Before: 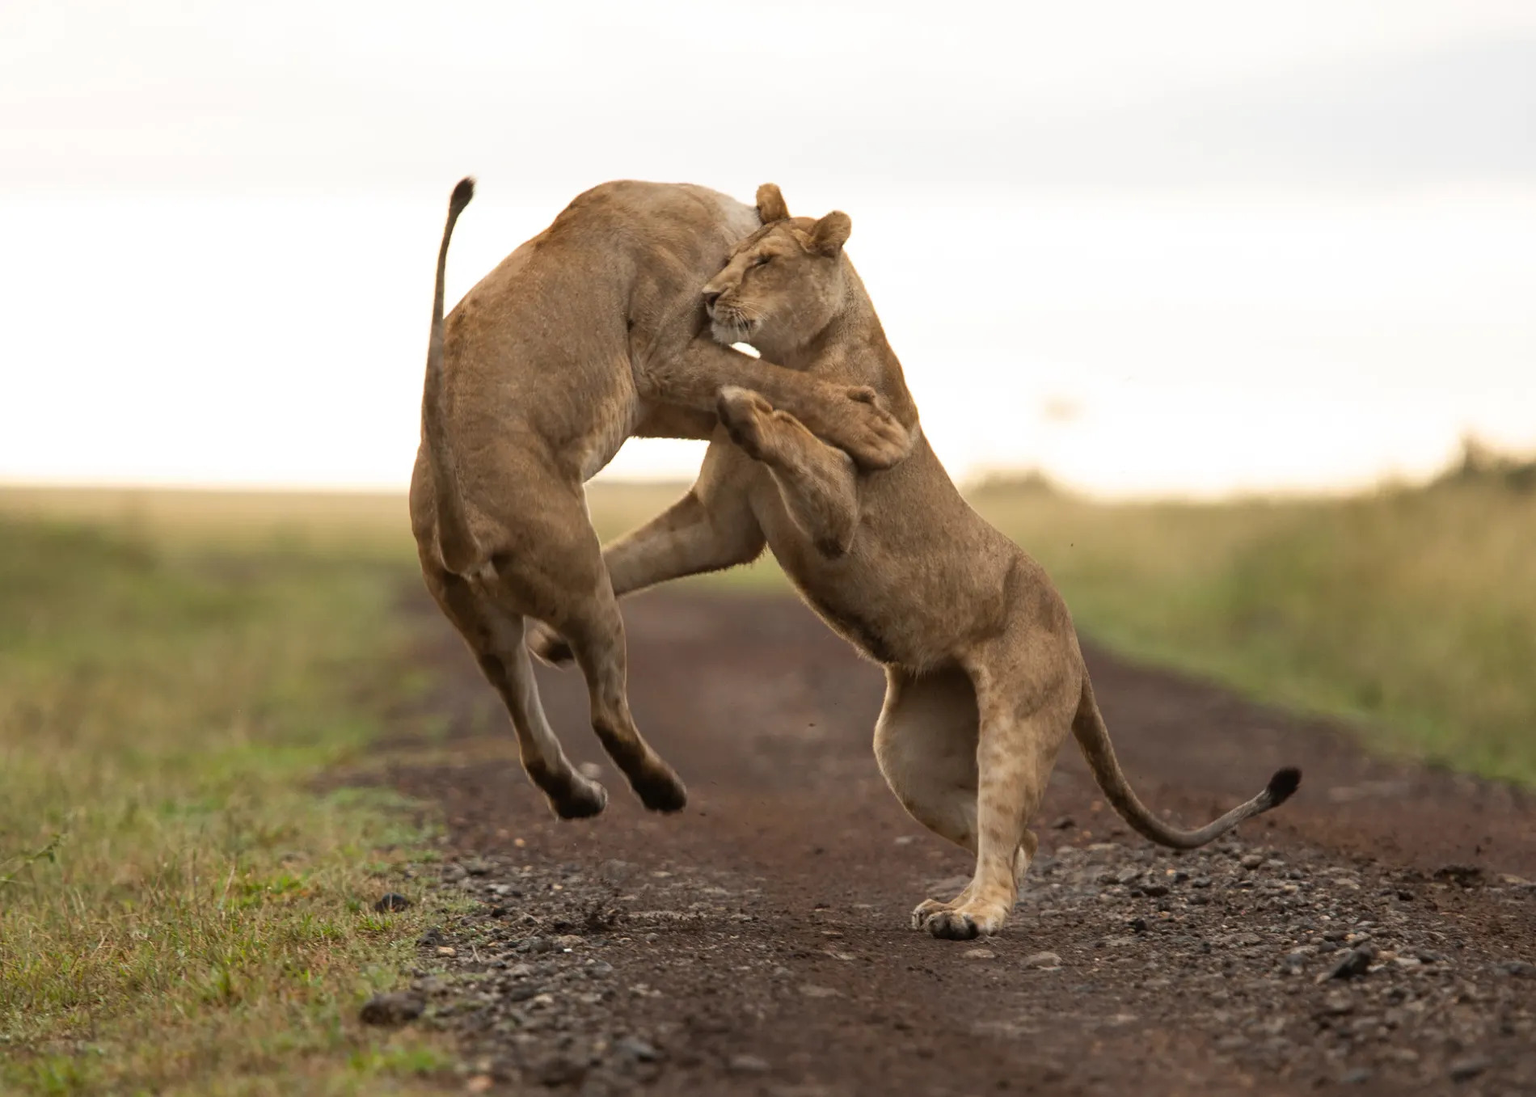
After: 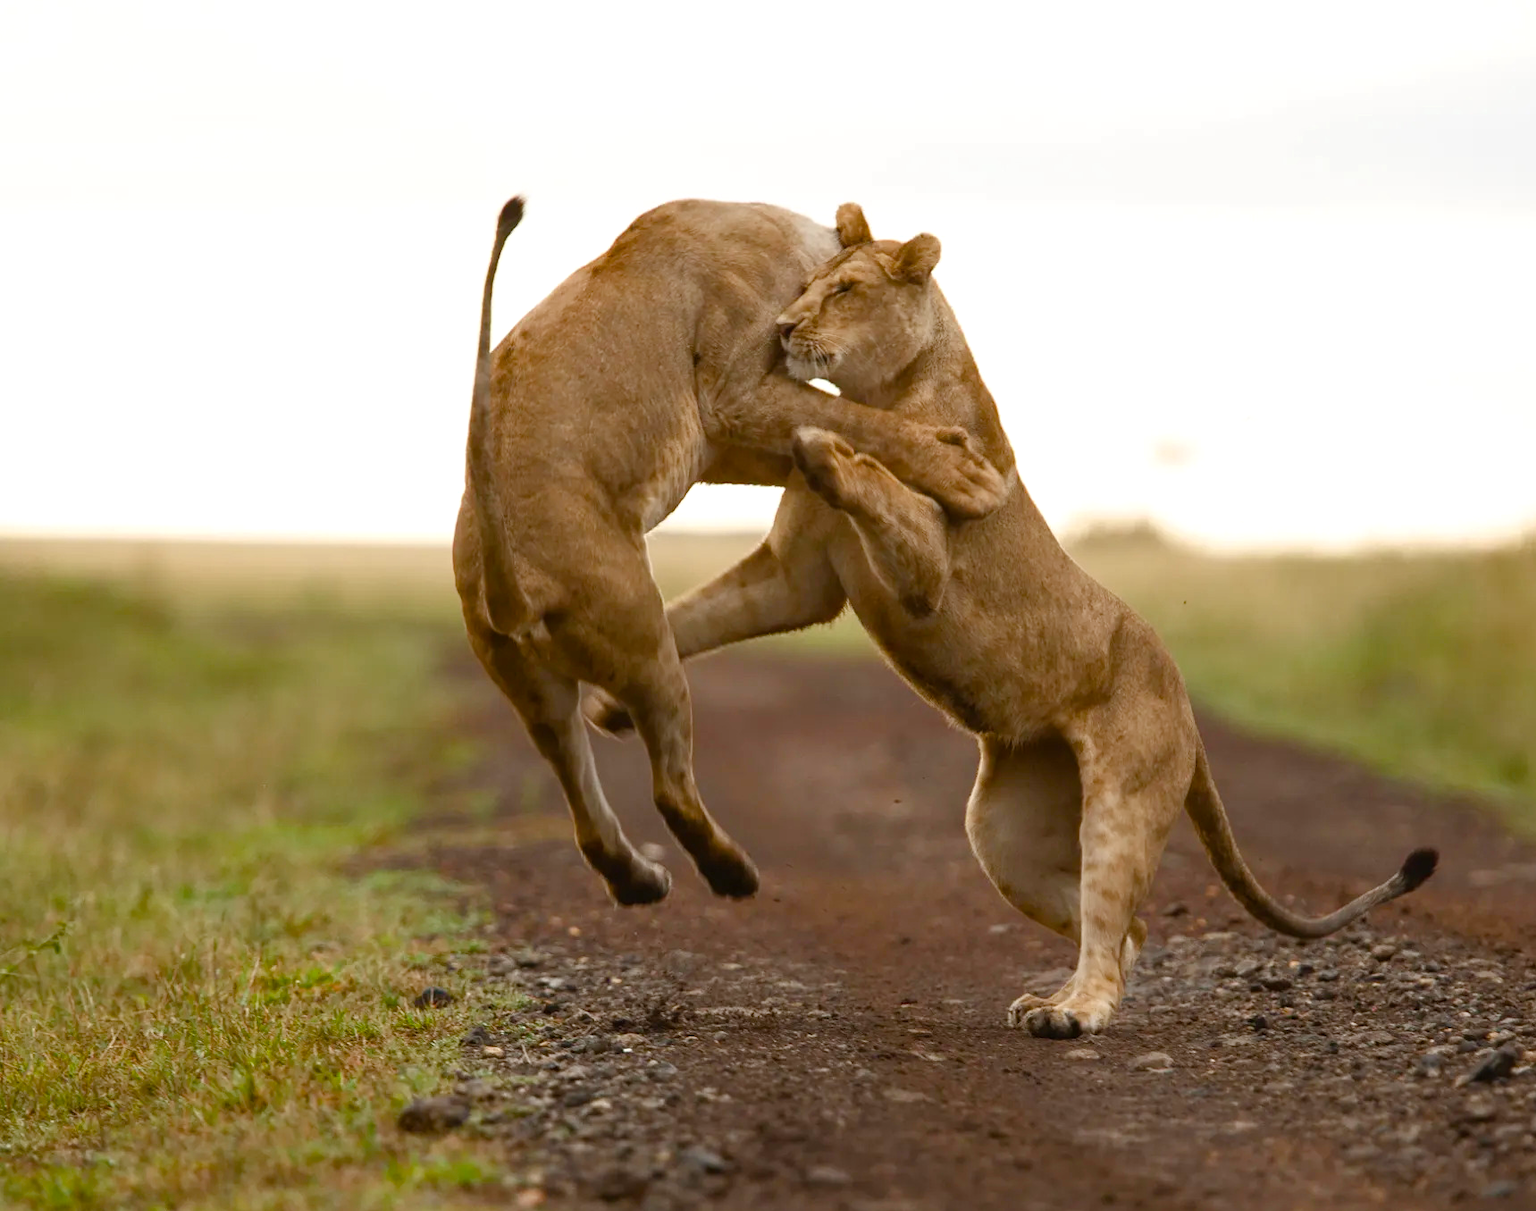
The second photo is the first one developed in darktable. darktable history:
color balance rgb: power › hue 74.11°, linear chroma grading › global chroma 15.232%, perceptual saturation grading › global saturation 20%, perceptual saturation grading › highlights -50.139%, perceptual saturation grading › shadows 30.237%, global vibrance 14.489%
exposure: black level correction -0.001, exposure 0.079 EV, compensate highlight preservation false
crop: right 9.518%, bottom 0.022%
